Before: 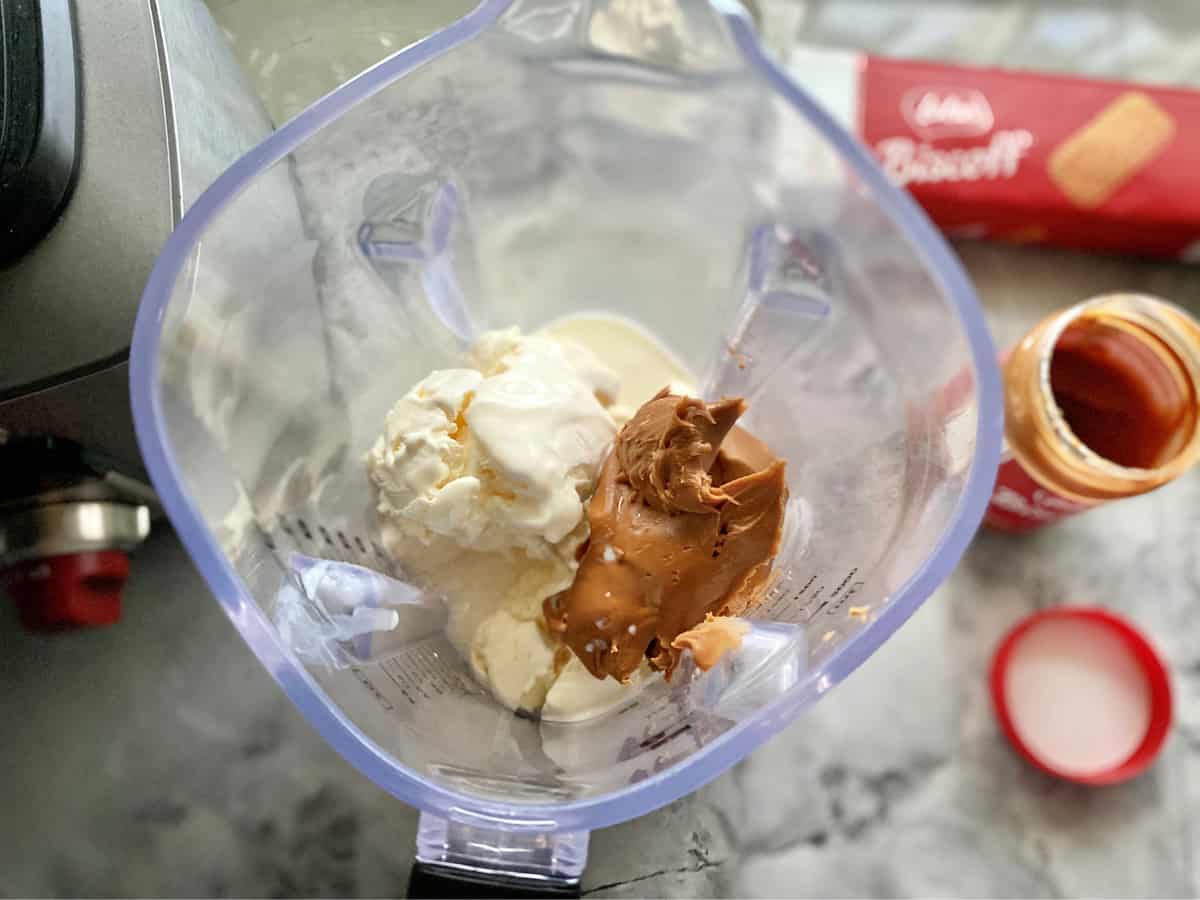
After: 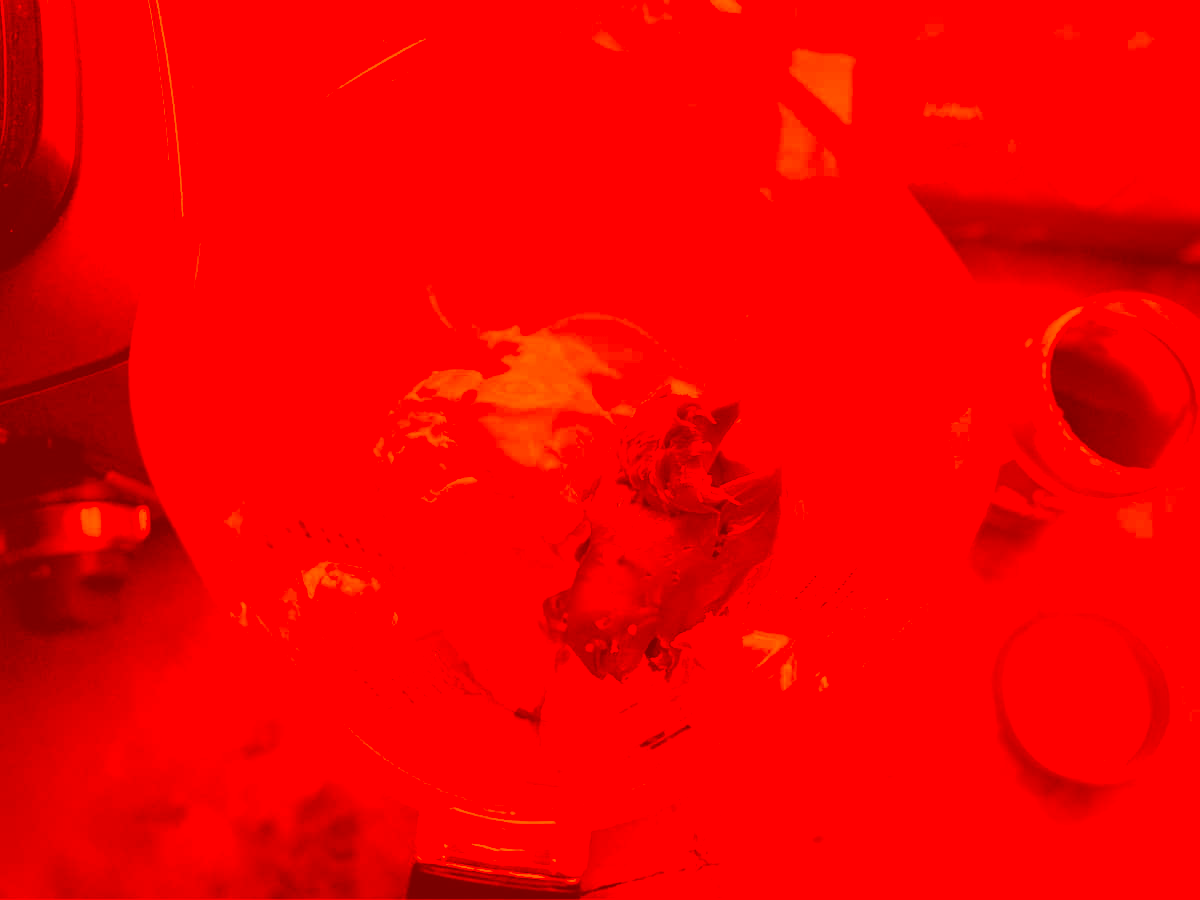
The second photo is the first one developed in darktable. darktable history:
color calibration: output gray [0.18, 0.41, 0.41, 0], illuminant same as pipeline (D50), adaptation XYZ, x 0.346, y 0.359, temperature 5009.83 K
color correction: highlights a* -38.89, highlights b* -39.53, shadows a* -39.42, shadows b* -39.79, saturation -2.95
